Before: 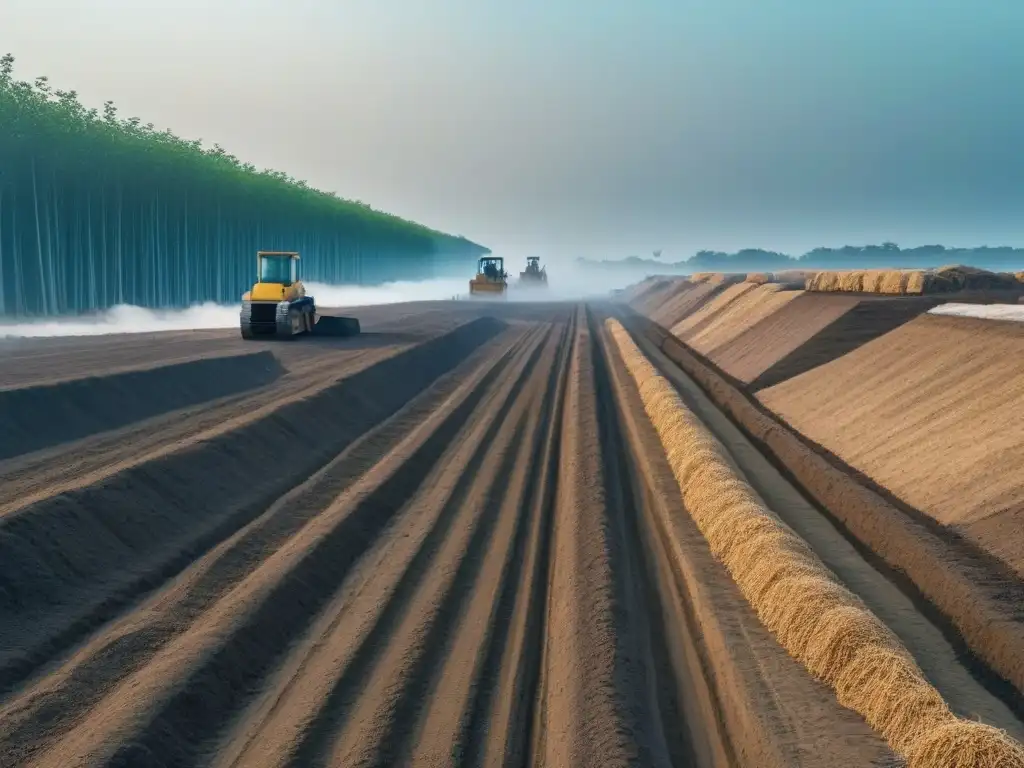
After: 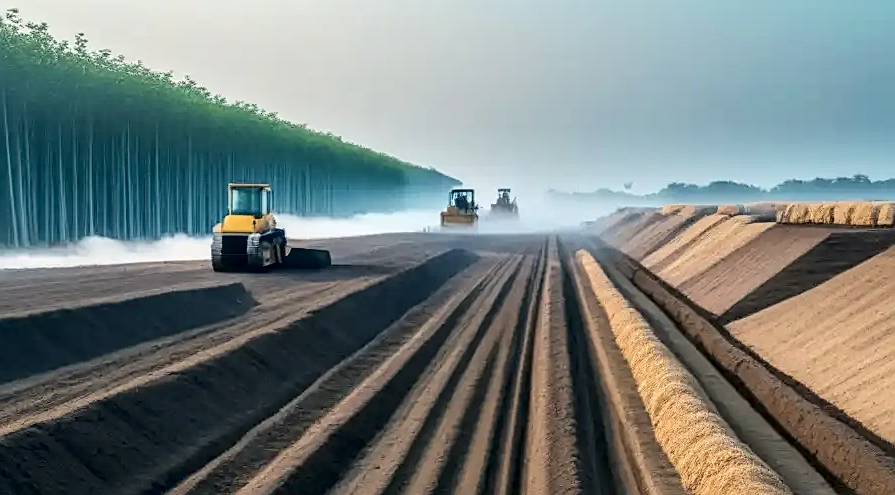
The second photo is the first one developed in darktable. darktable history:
sharpen: on, module defaults
local contrast: on, module defaults
tone curve: curves: ch0 [(0, 0) (0.003, 0) (0.011, 0.002) (0.025, 0.004) (0.044, 0.007) (0.069, 0.015) (0.1, 0.025) (0.136, 0.04) (0.177, 0.09) (0.224, 0.152) (0.277, 0.239) (0.335, 0.335) (0.399, 0.43) (0.468, 0.524) (0.543, 0.621) (0.623, 0.712) (0.709, 0.789) (0.801, 0.871) (0.898, 0.951) (1, 1)], color space Lab, independent channels, preserve colors none
crop: left 2.892%, top 8.925%, right 9.668%, bottom 26.593%
